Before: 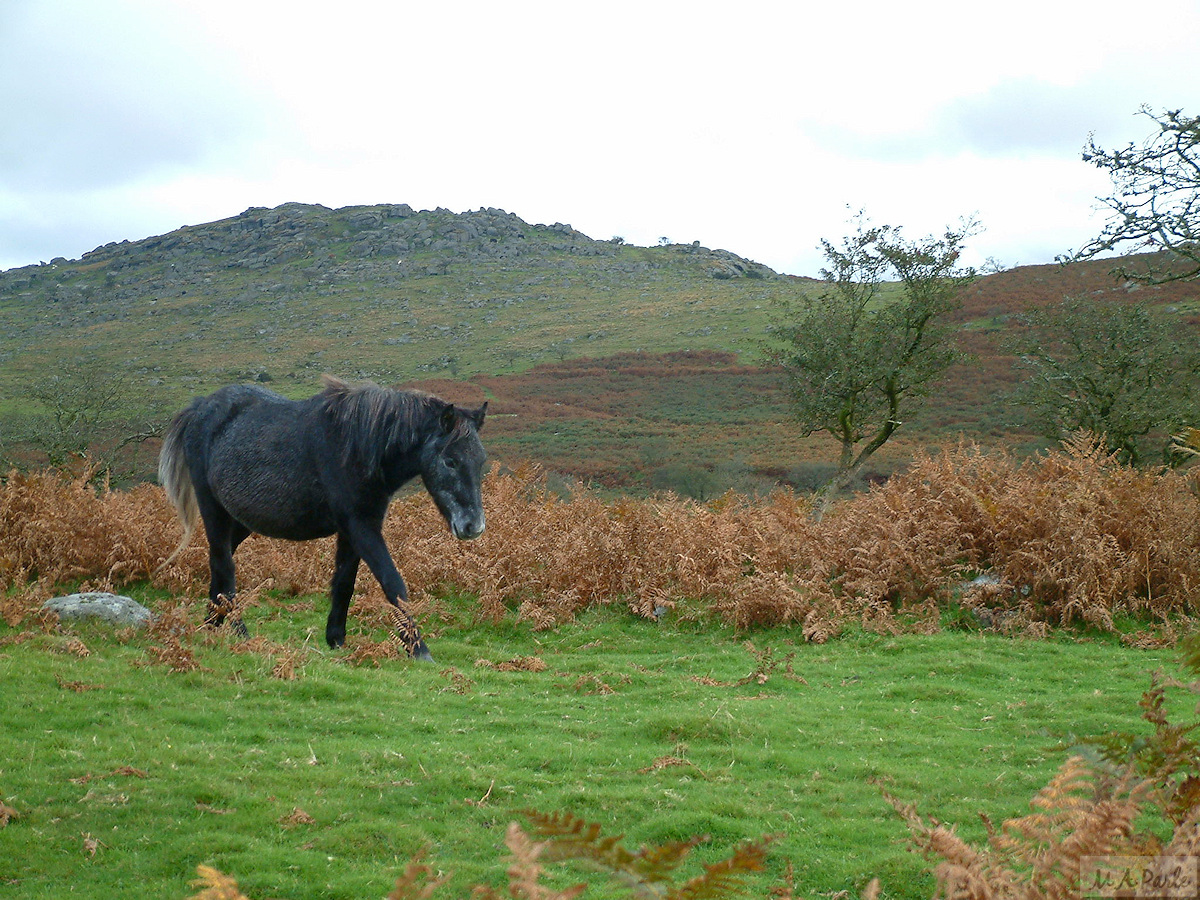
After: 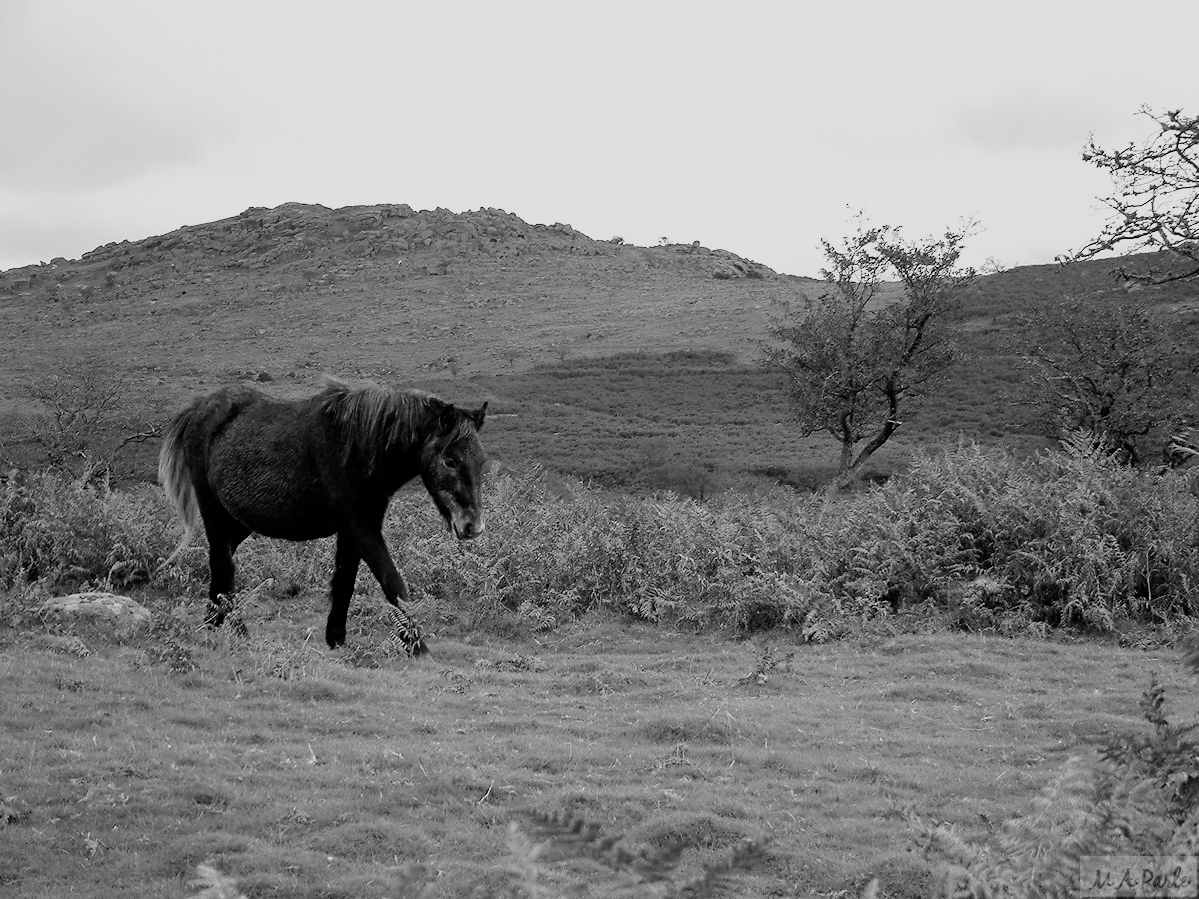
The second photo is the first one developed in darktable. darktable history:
filmic rgb: black relative exposure -5 EV, hardness 2.88, contrast 1.2, highlights saturation mix -30%
monochrome: a 32, b 64, size 2.3, highlights 1
